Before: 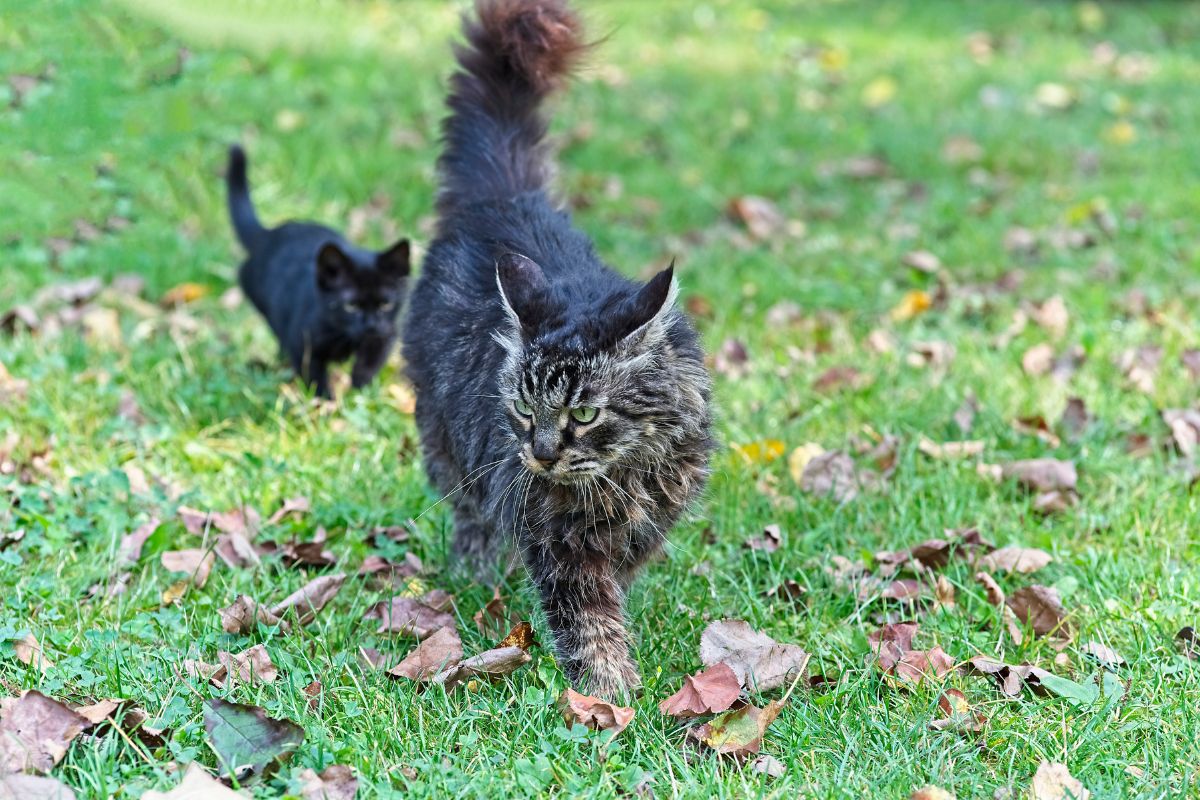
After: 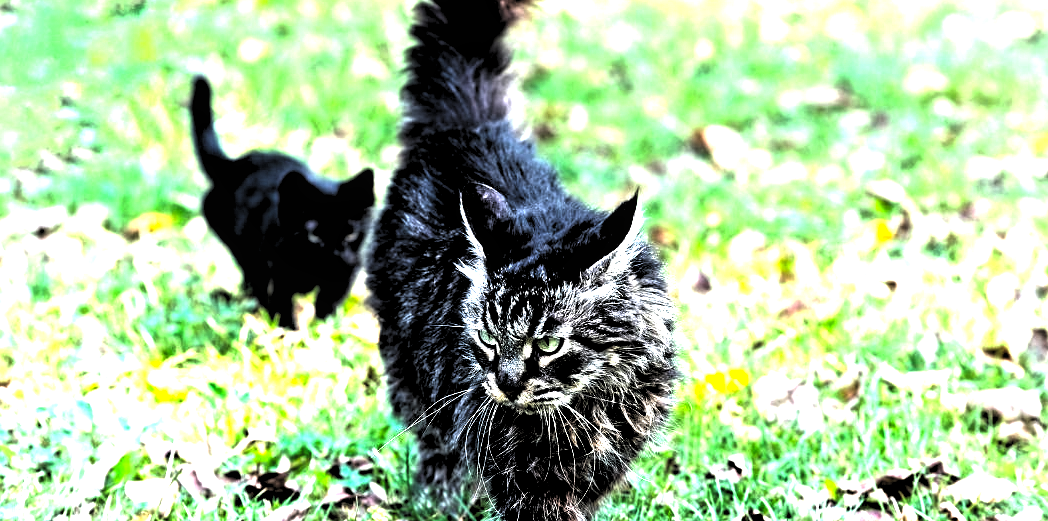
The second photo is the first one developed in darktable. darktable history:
vignetting: fall-off radius 63.54%
color balance rgb: perceptual saturation grading › global saturation 9.538%, perceptual brilliance grading › mid-tones 9.401%, perceptual brilliance grading › shadows 15.527%, global vibrance 20%
exposure: black level correction 0, exposure 1.617 EV, compensate highlight preservation false
crop: left 3.016%, top 8.841%, right 9.634%, bottom 26.021%
levels: levels [0.514, 0.759, 1]
local contrast: highlights 103%, shadows 97%, detail 120%, midtone range 0.2
